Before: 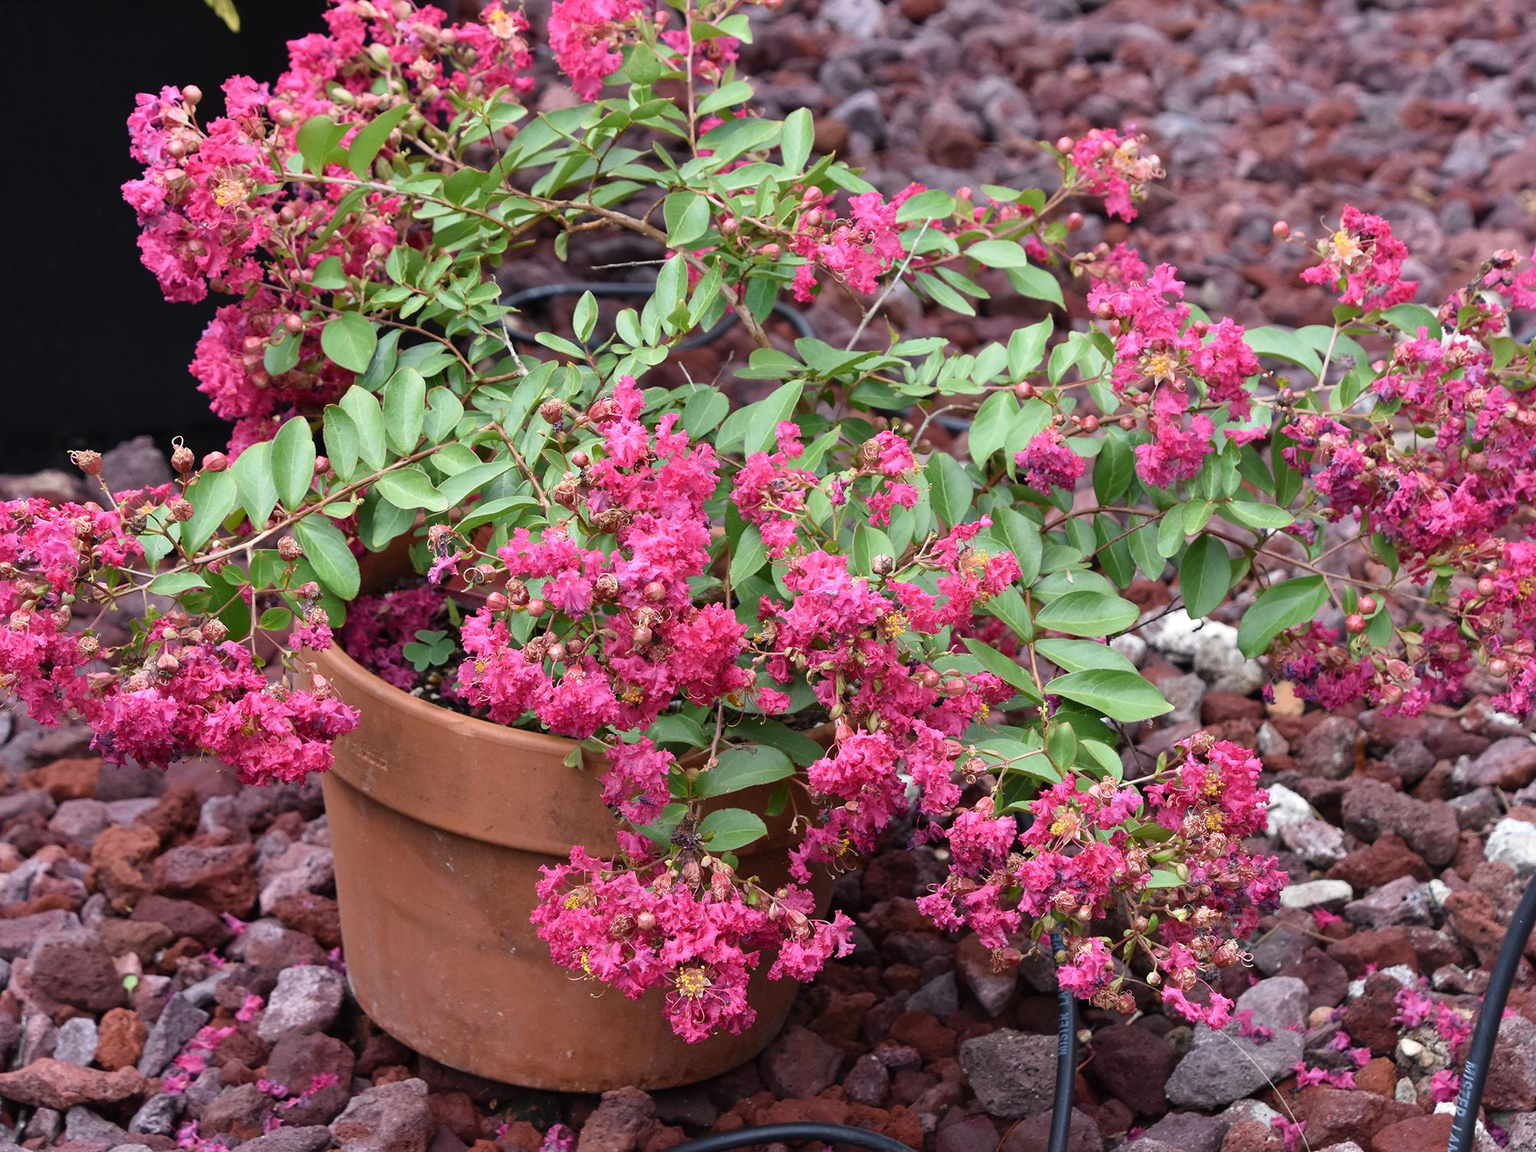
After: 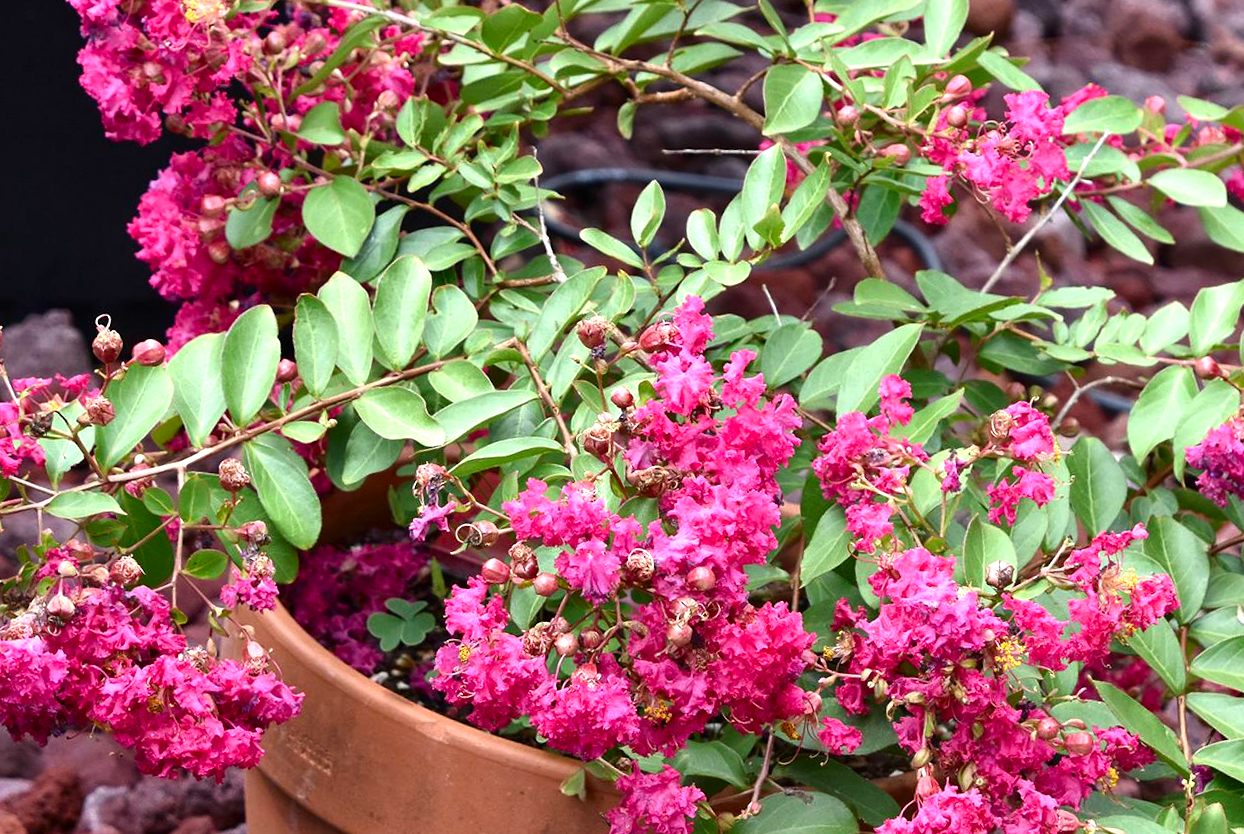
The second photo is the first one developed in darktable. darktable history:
crop and rotate: angle -5.86°, left 1.972%, top 6.728%, right 27.668%, bottom 30.334%
exposure: black level correction 0, exposure 0.59 EV, compensate exposure bias true, compensate highlight preservation false
contrast brightness saturation: contrast 0.068, brightness -0.134, saturation 0.06
